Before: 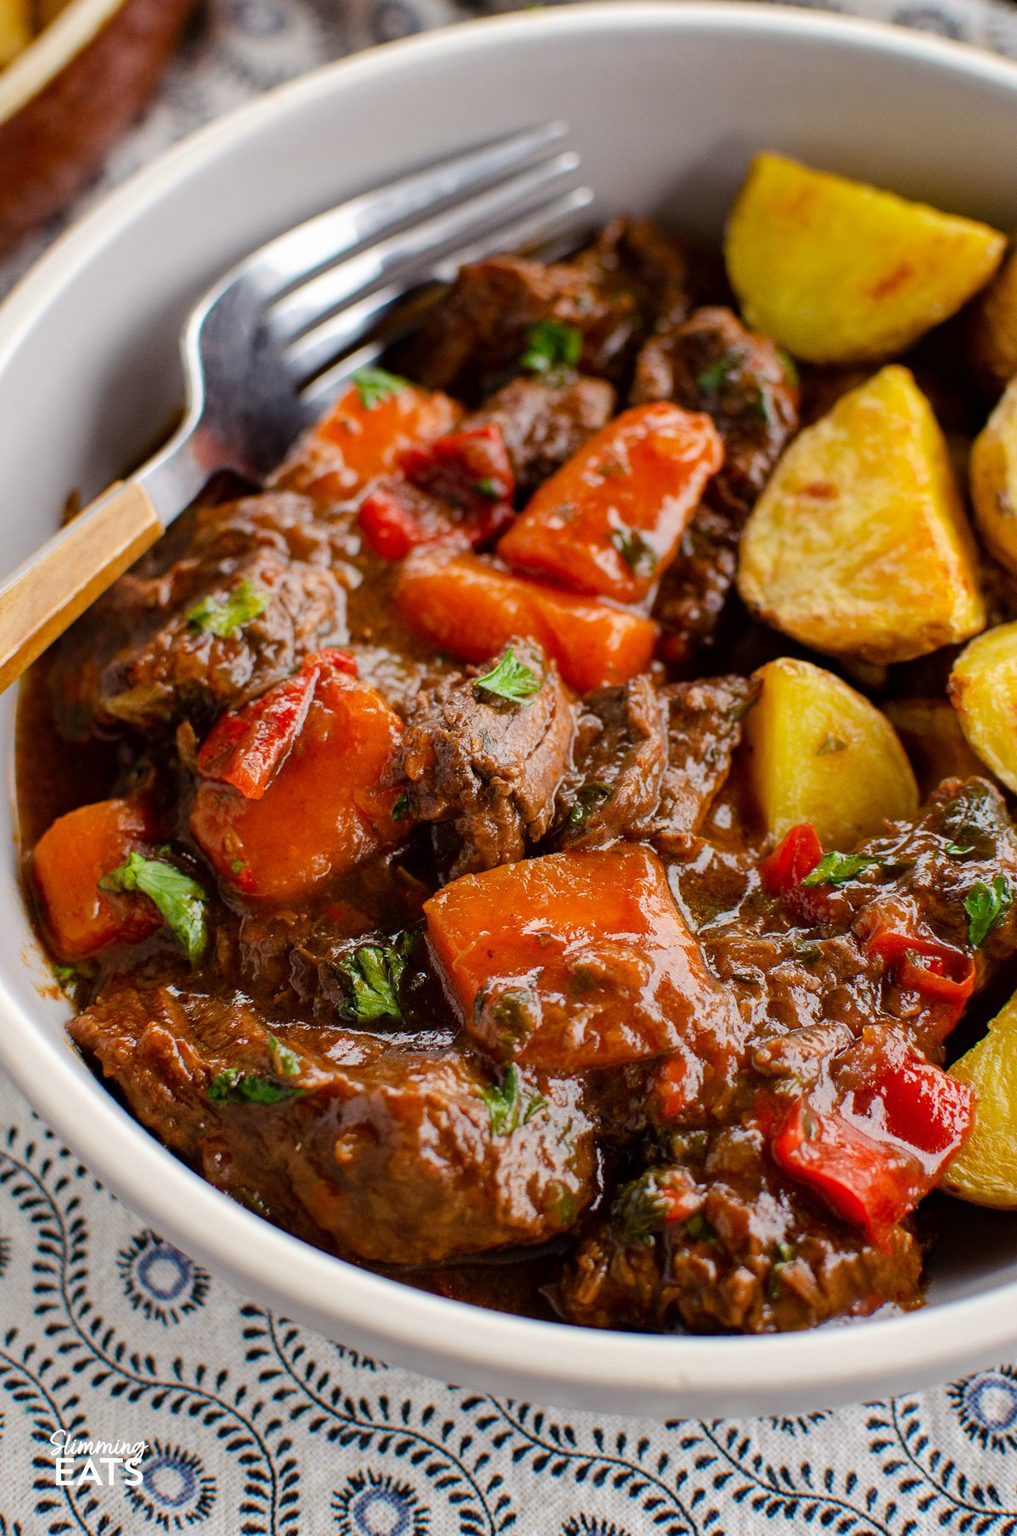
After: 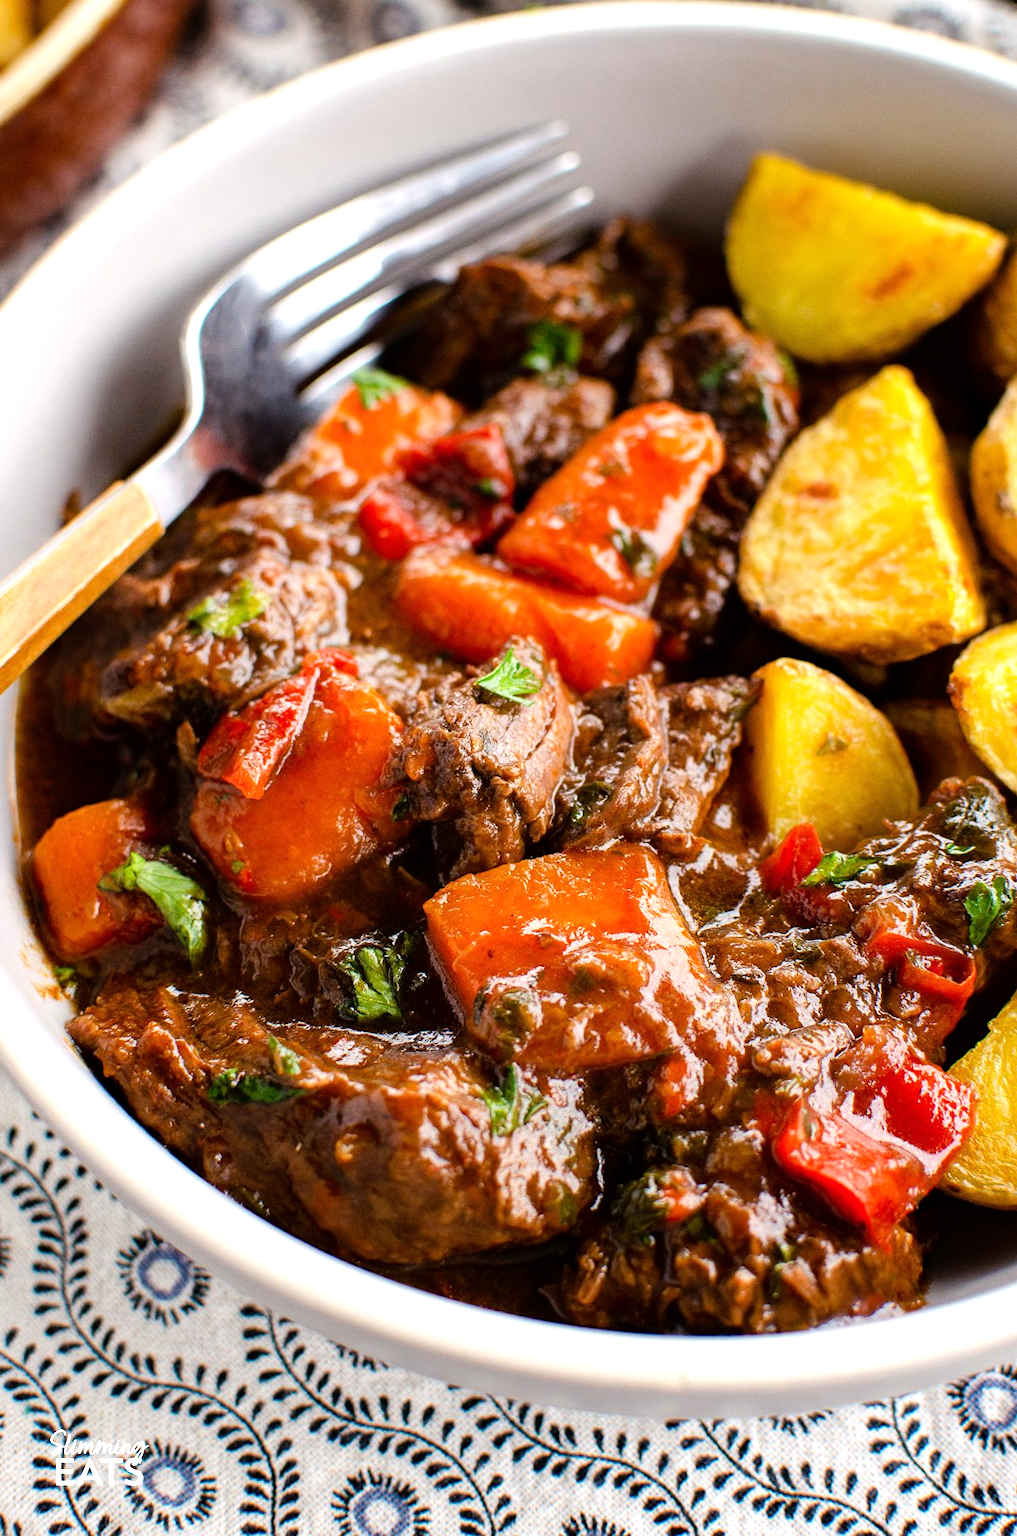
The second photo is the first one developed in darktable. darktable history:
tone equalizer: -8 EV -0.764 EV, -7 EV -0.694 EV, -6 EV -0.619 EV, -5 EV -0.397 EV, -3 EV 0.375 EV, -2 EV 0.6 EV, -1 EV 0.693 EV, +0 EV 0.768 EV, mask exposure compensation -0.503 EV
